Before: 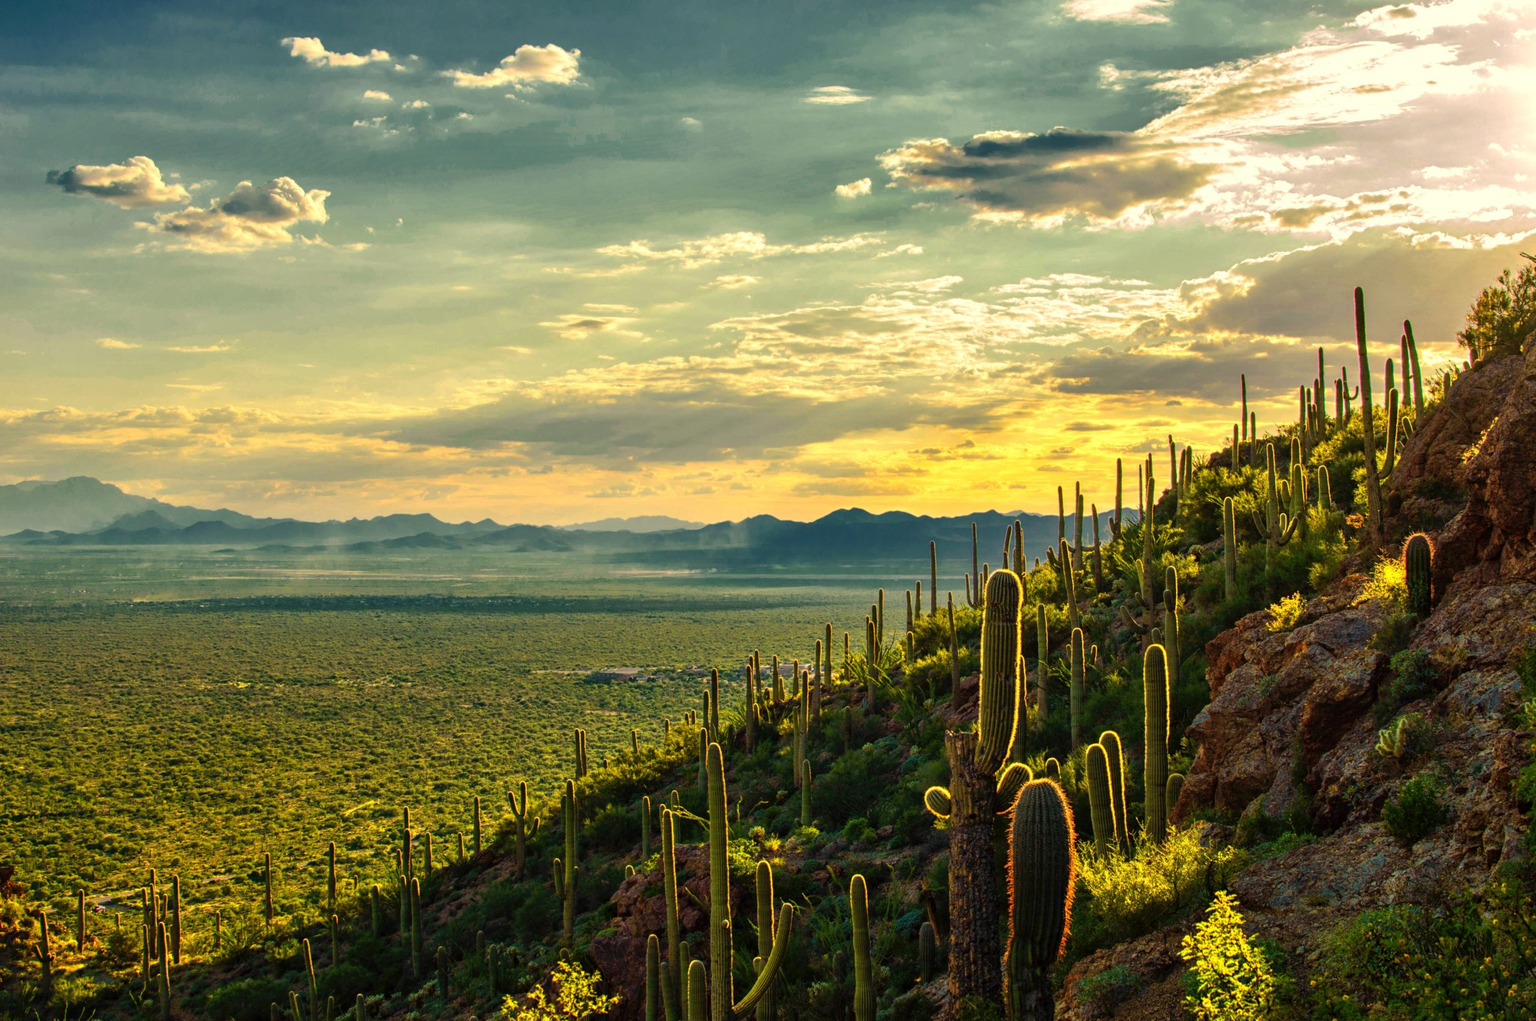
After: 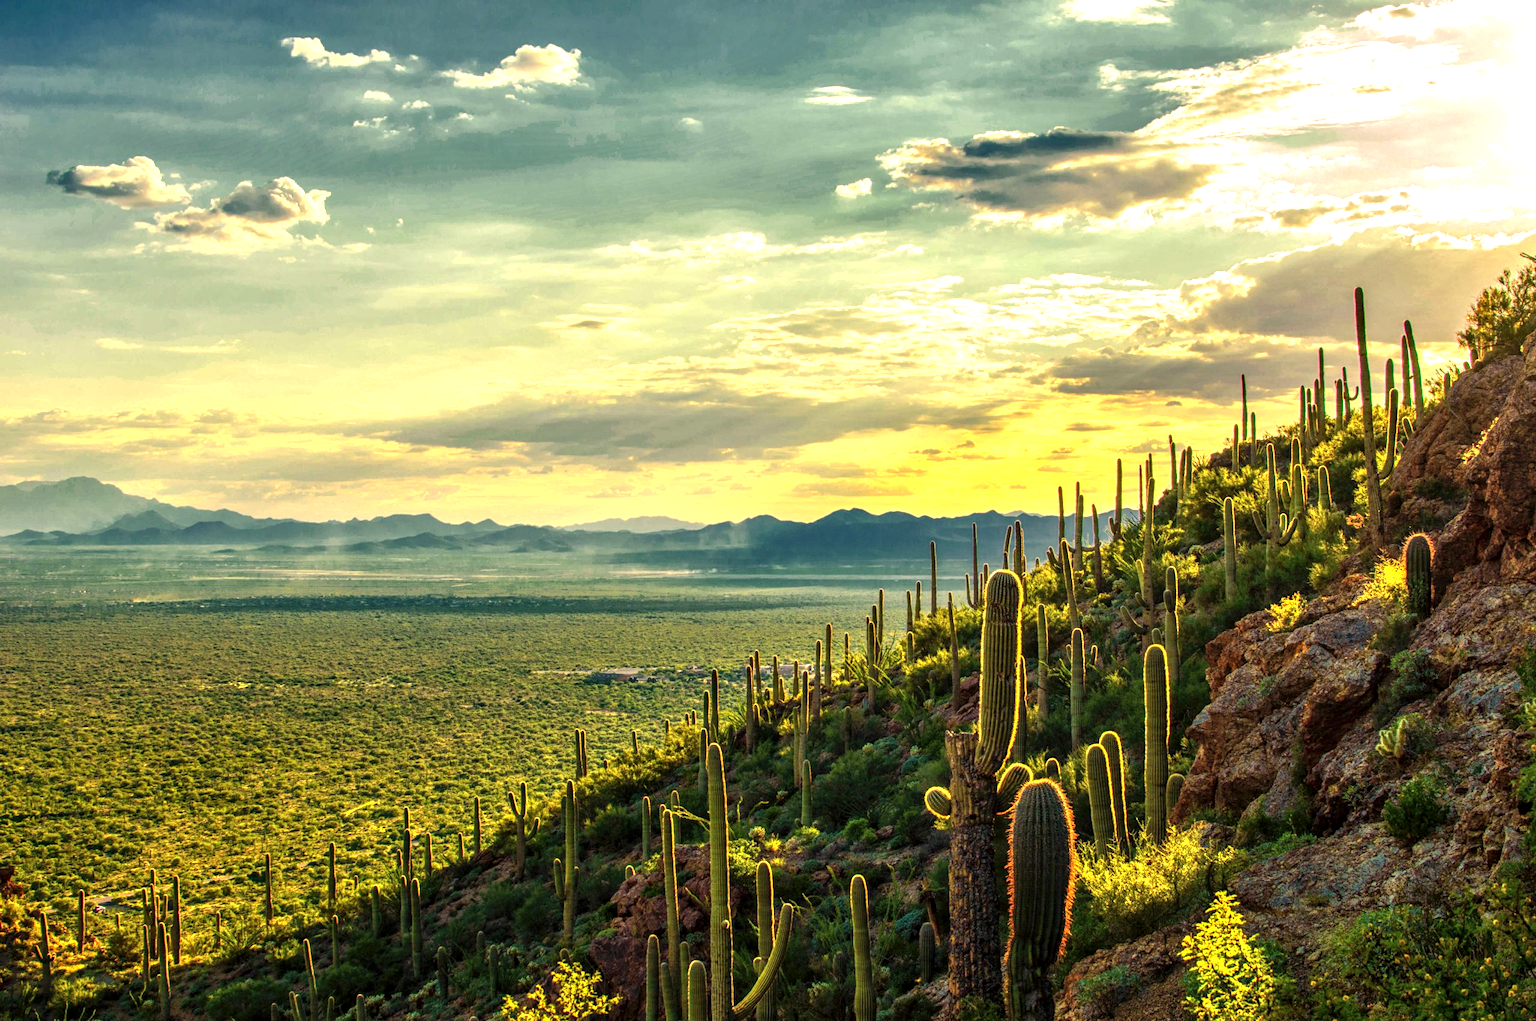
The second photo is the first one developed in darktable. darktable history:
local contrast: detail 130%
exposure: exposure 0.606 EV, compensate highlight preservation false
